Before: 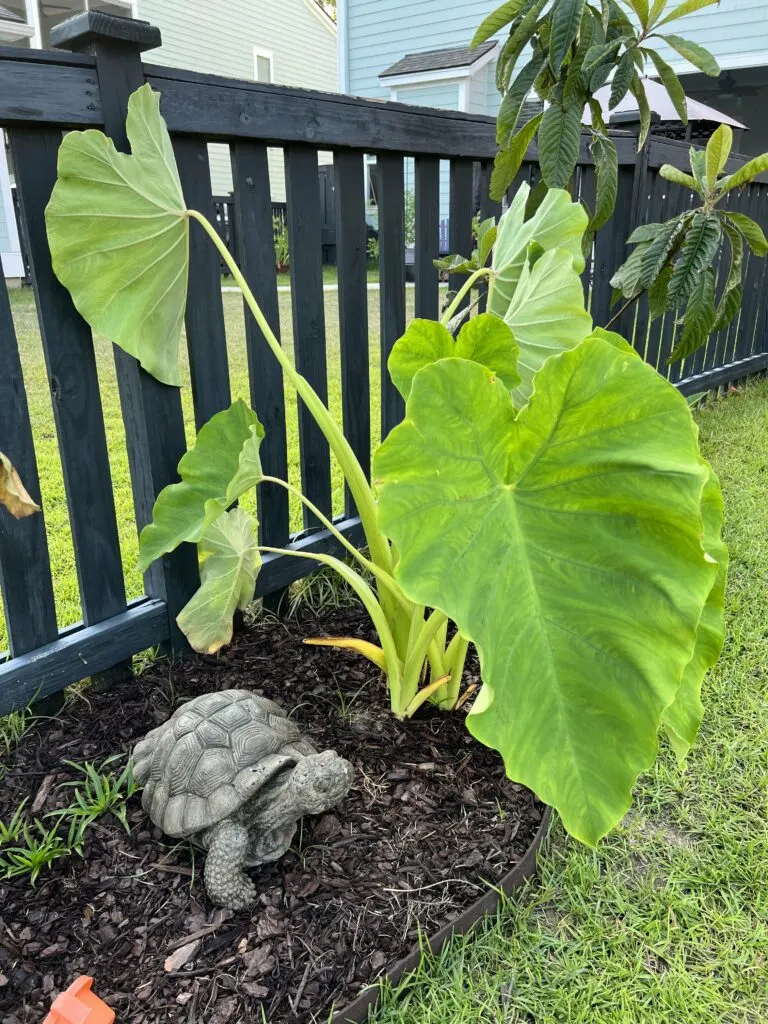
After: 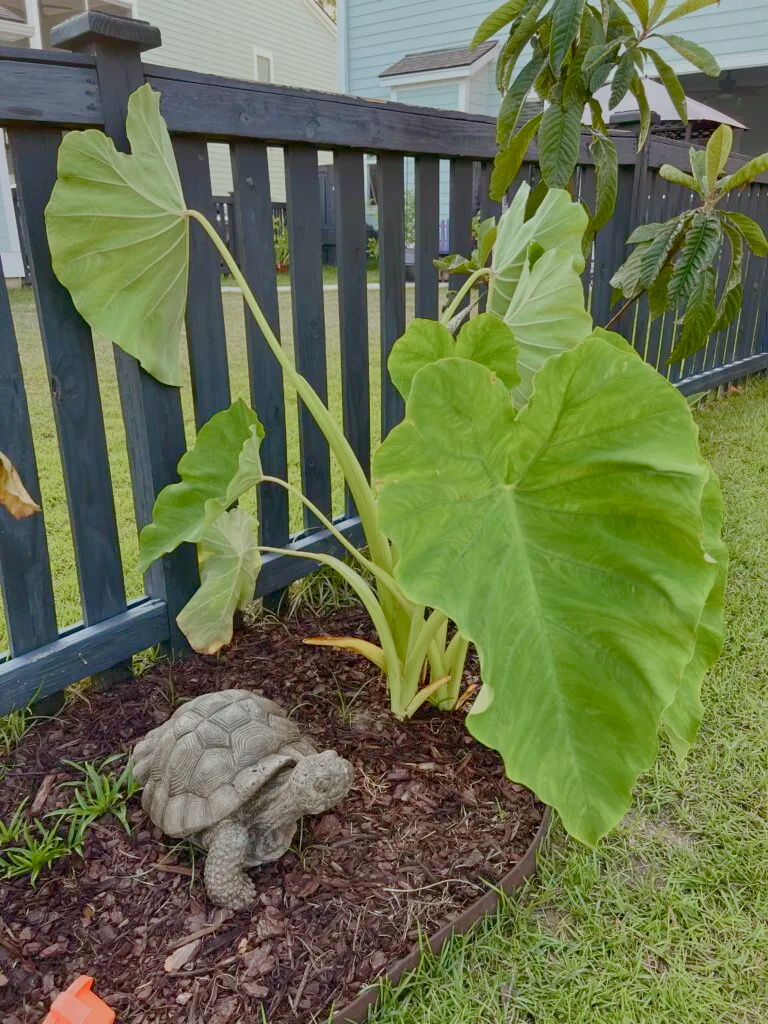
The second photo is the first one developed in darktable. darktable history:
color balance rgb: shadows lift › chroma 2.061%, shadows lift › hue 214.6°, power › chroma 1.577%, power › hue 28.06°, linear chroma grading › global chroma 1.509%, linear chroma grading › mid-tones -1.21%, perceptual saturation grading › global saturation 20%, perceptual saturation grading › highlights -49.351%, perceptual saturation grading › shadows 25.776%, contrast -29.724%
color zones: curves: ch0 [(0, 0.5) (0.143, 0.5) (0.286, 0.456) (0.429, 0.5) (0.571, 0.5) (0.714, 0.5) (0.857, 0.5) (1, 0.5)]; ch1 [(0, 0.5) (0.143, 0.5) (0.286, 0.422) (0.429, 0.5) (0.571, 0.5) (0.714, 0.5) (0.857, 0.5) (1, 0.5)]
